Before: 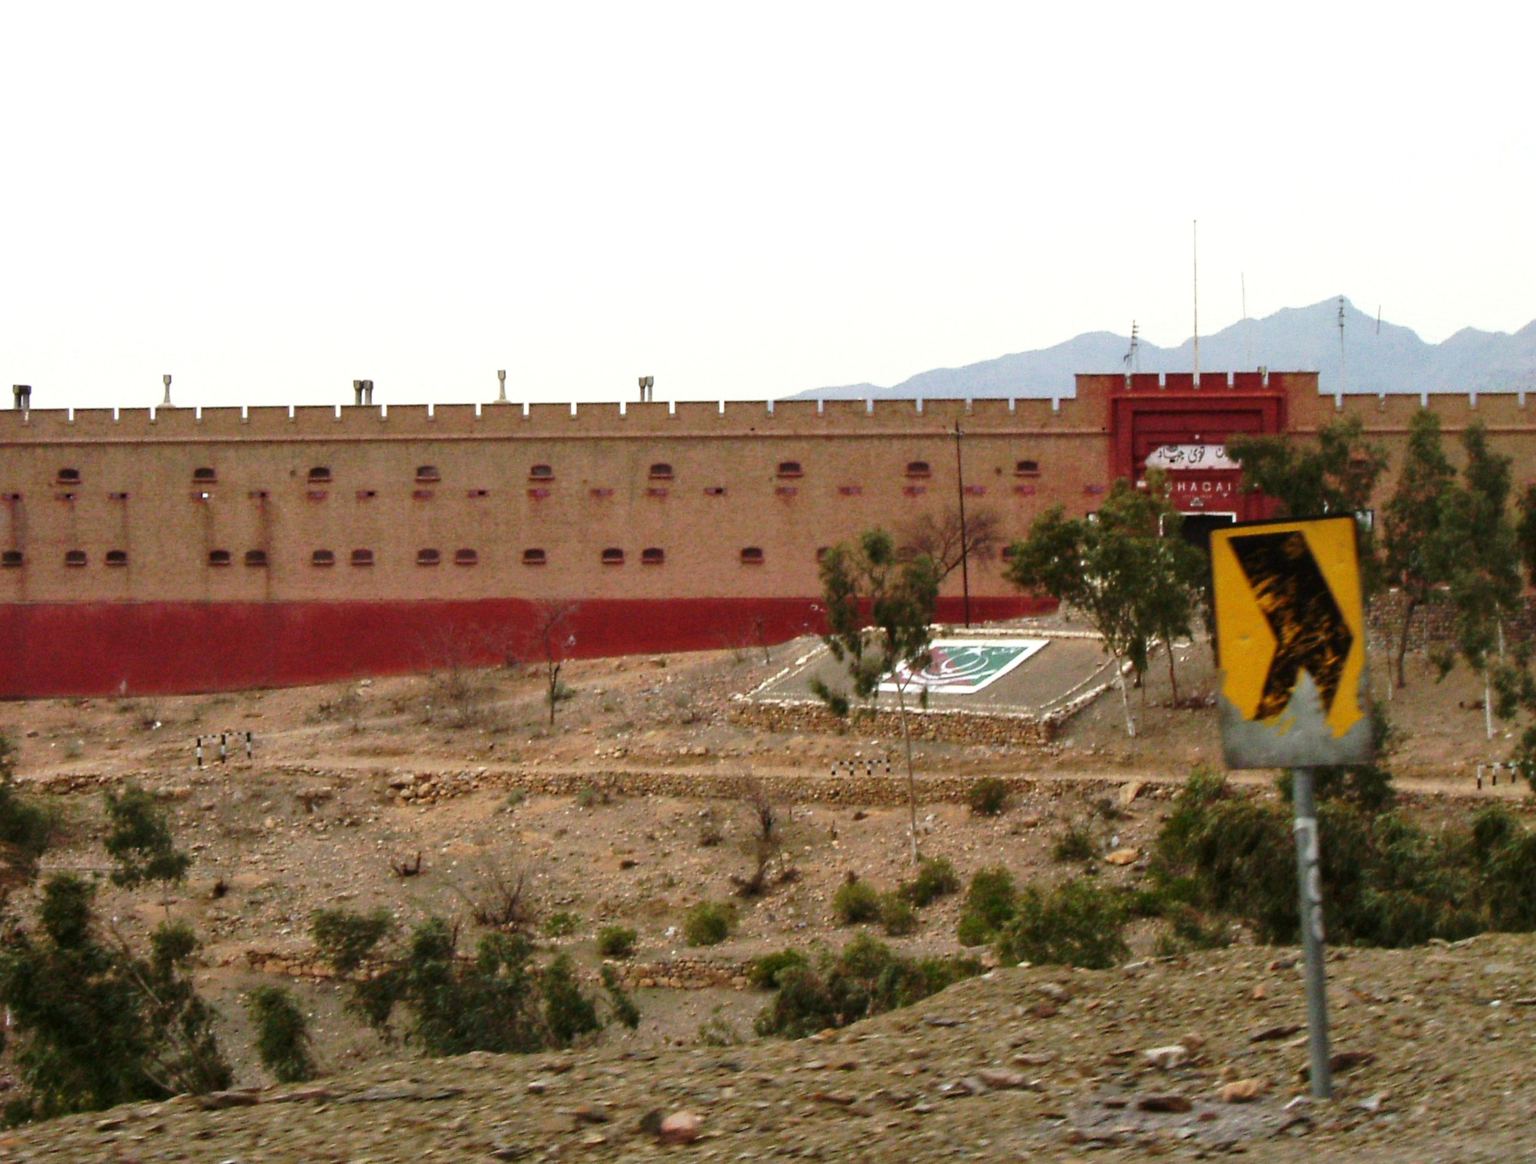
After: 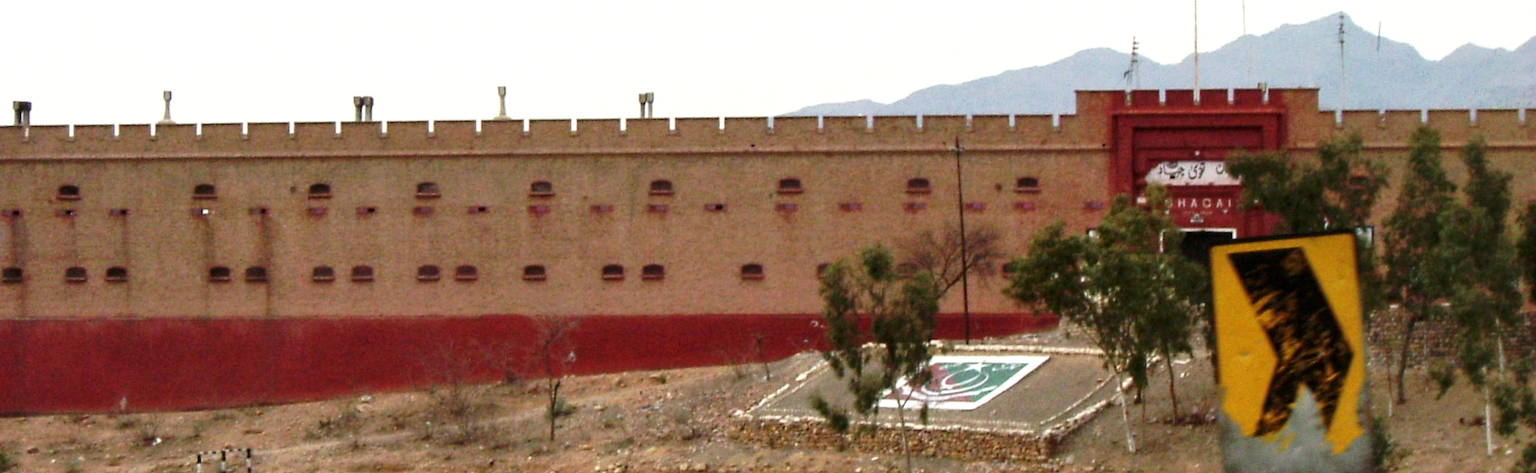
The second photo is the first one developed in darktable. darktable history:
tone equalizer: on, module defaults
local contrast: highlights 103%, shadows 103%, detail 119%, midtone range 0.2
crop and rotate: top 24.411%, bottom 34.913%
